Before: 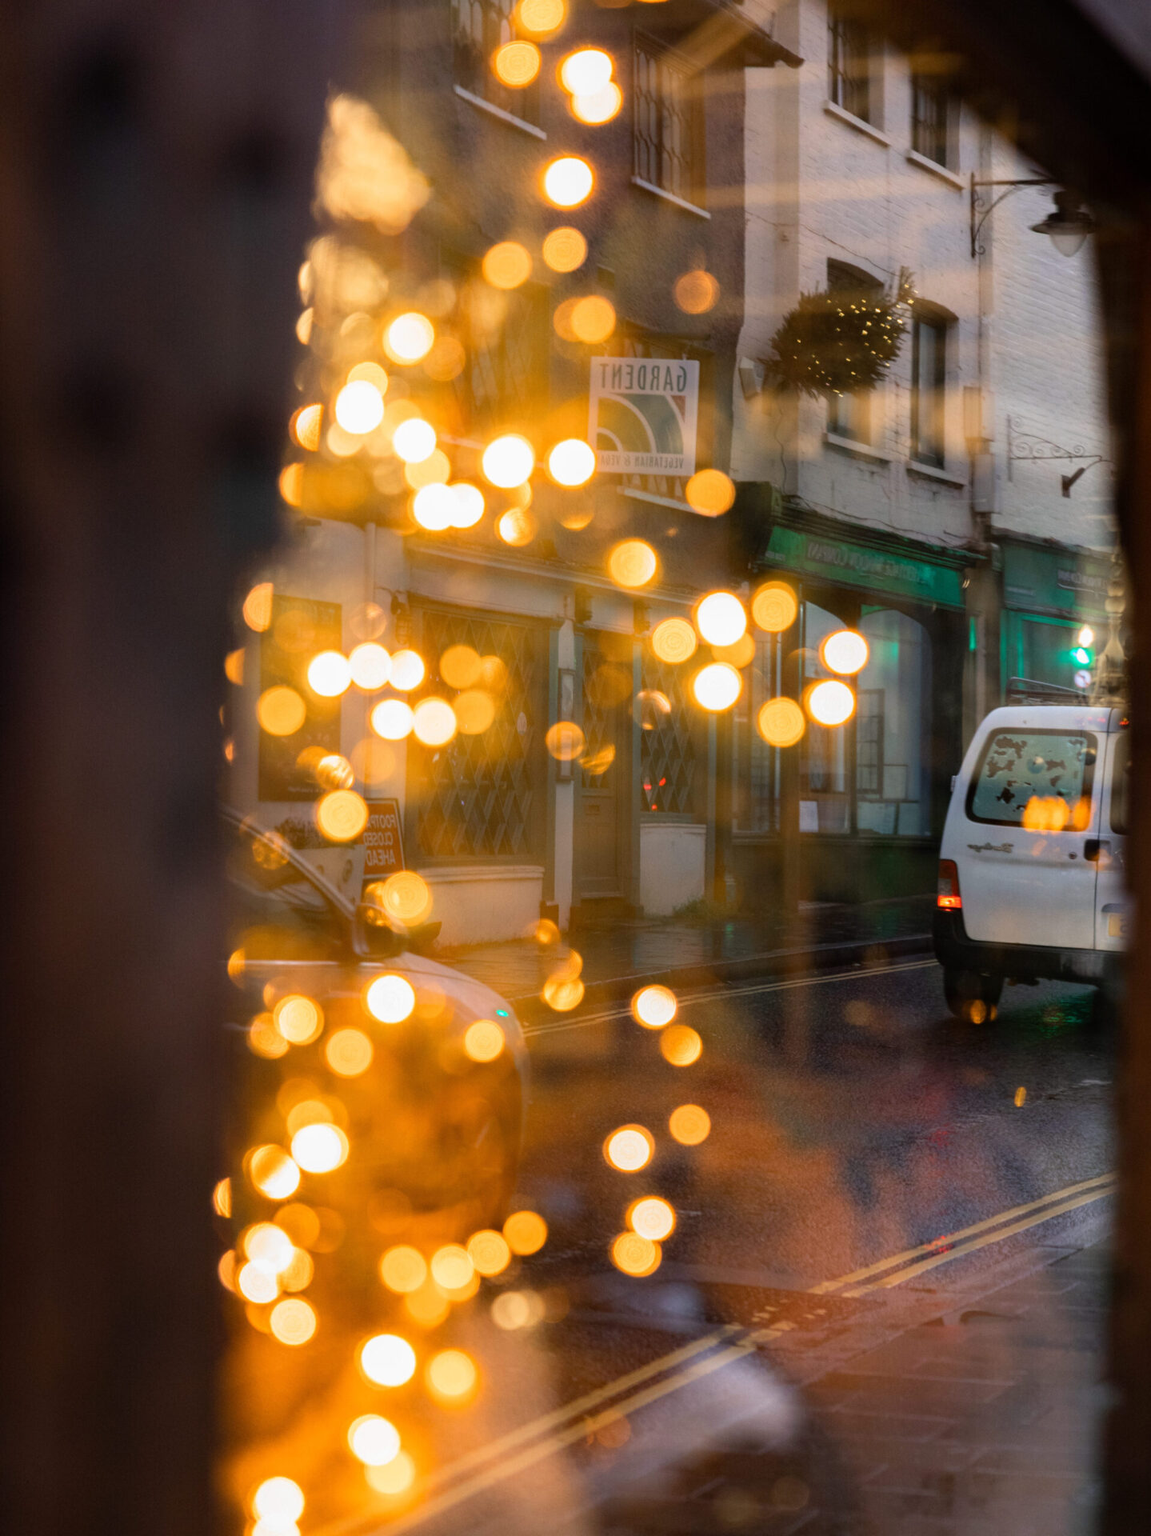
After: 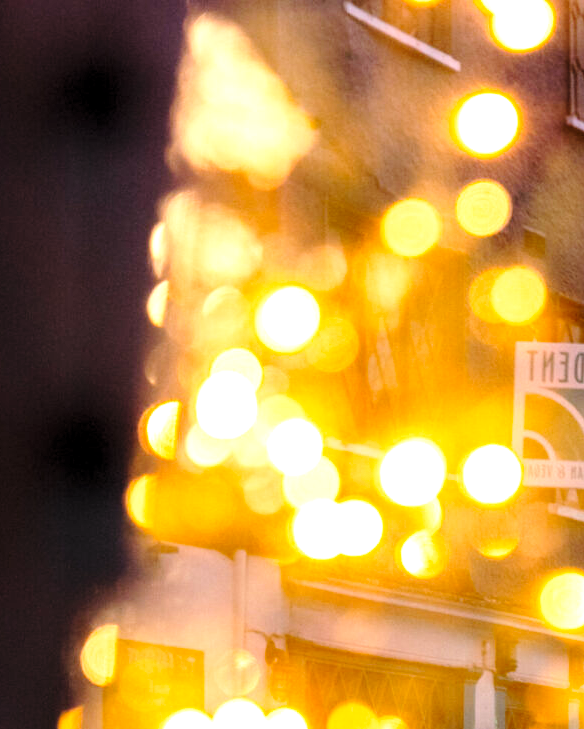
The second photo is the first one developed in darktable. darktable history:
levels: gray 59.33%, levels [0.062, 0.494, 0.925]
crop: left 15.513%, top 5.46%, right 43.85%, bottom 56.531%
base curve: curves: ch0 [(0, 0) (0.028, 0.03) (0.121, 0.232) (0.46, 0.748) (0.859, 0.968) (1, 1)], preserve colors none
color calibration: output R [1.063, -0.012, -0.003, 0], output B [-0.079, 0.047, 1, 0], gray › normalize channels true, illuminant as shot in camera, x 0.358, y 0.373, temperature 4628.91 K, gamut compression 0.028
